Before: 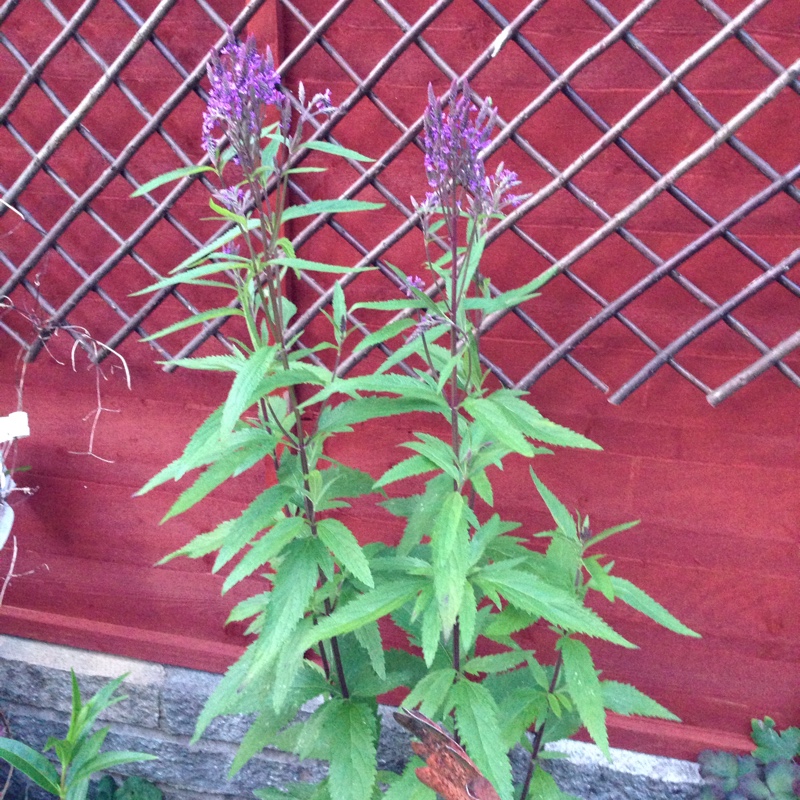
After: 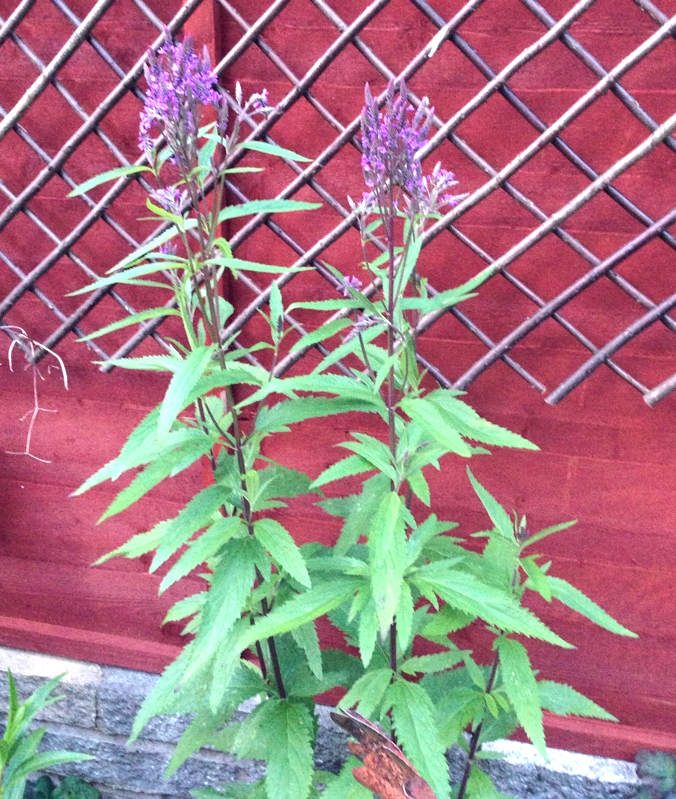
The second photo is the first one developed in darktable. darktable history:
tone equalizer: -8 EV -0.407 EV, -7 EV -0.4 EV, -6 EV -0.317 EV, -5 EV -0.252 EV, -3 EV 0.257 EV, -2 EV 0.344 EV, -1 EV 0.382 EV, +0 EV 0.447 EV, edges refinement/feathering 500, mask exposure compensation -1.57 EV, preserve details no
crop: left 7.968%, right 7.528%
